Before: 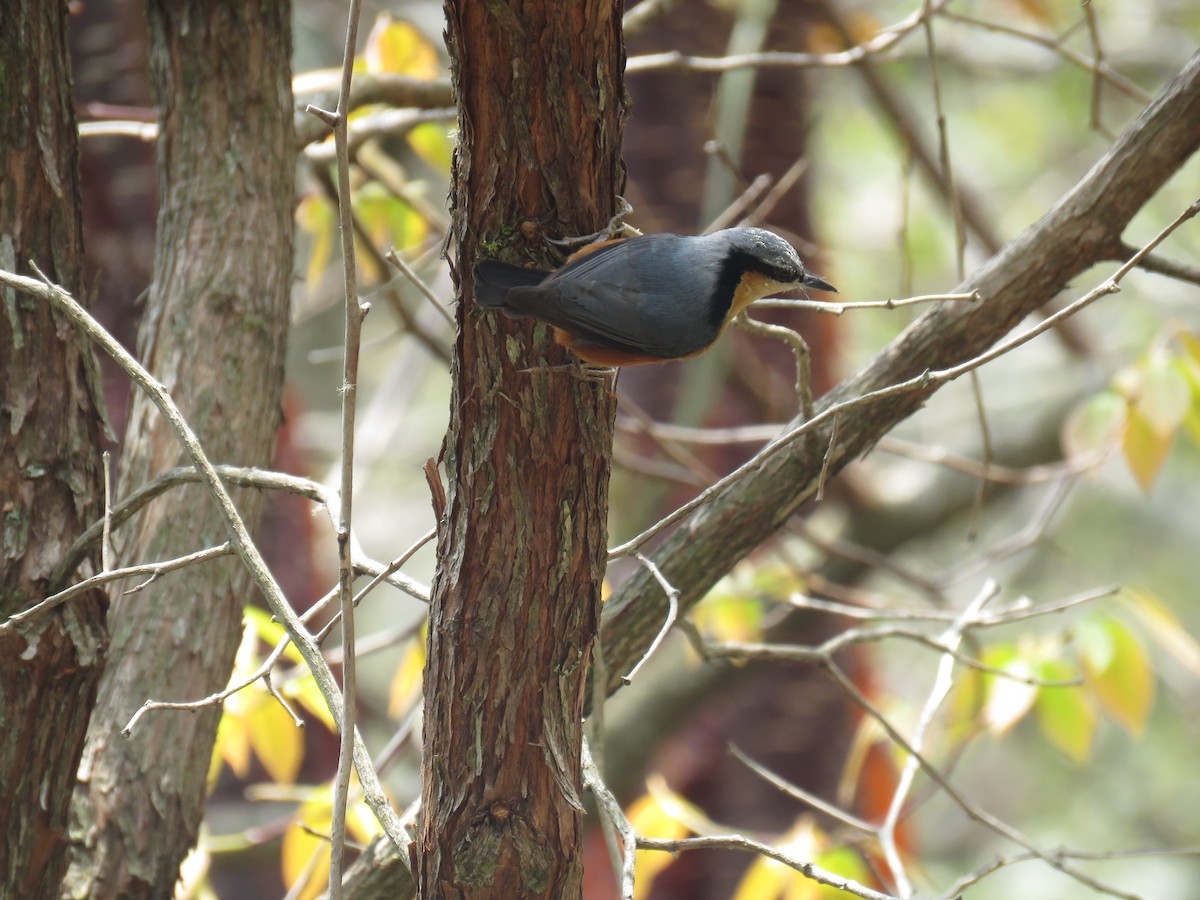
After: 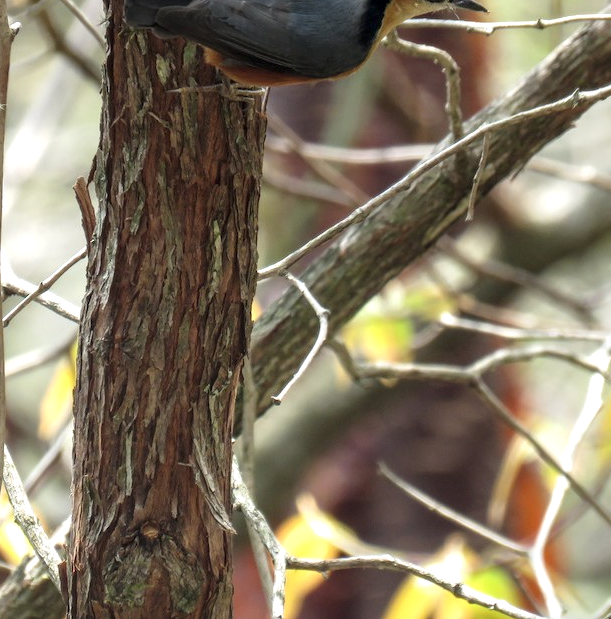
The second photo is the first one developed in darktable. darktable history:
crop and rotate: left 29.237%, top 31.152%, right 19.807%
local contrast: detail 150%
